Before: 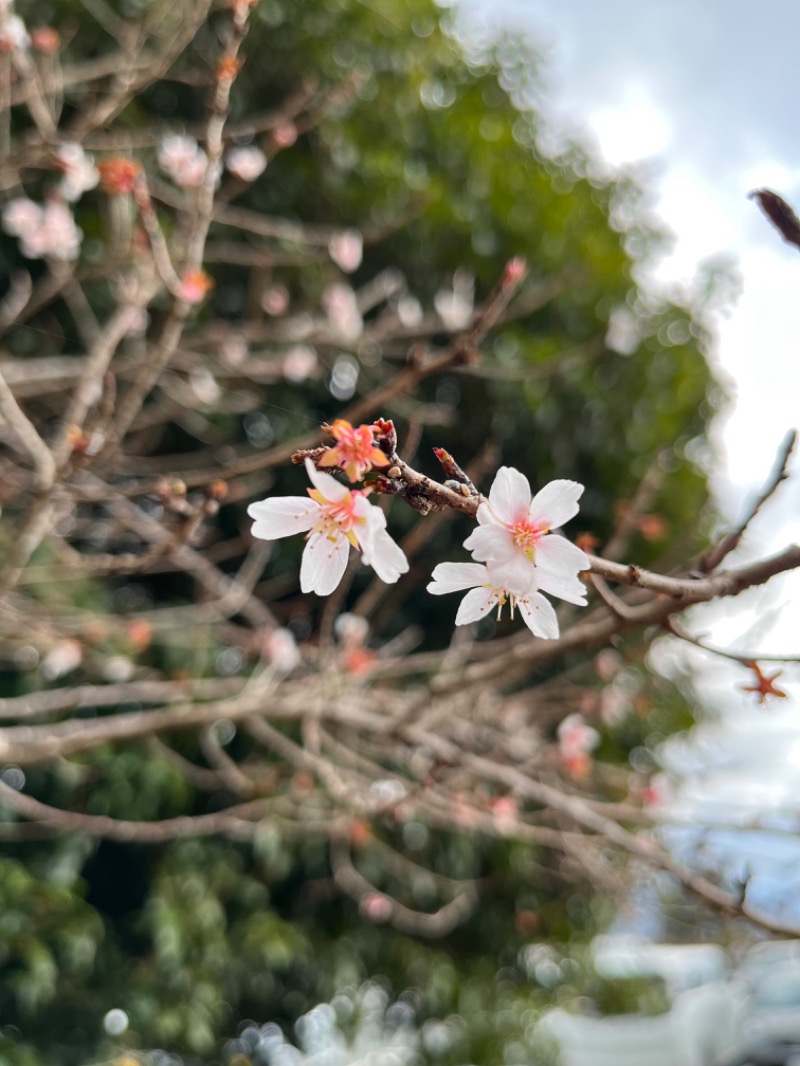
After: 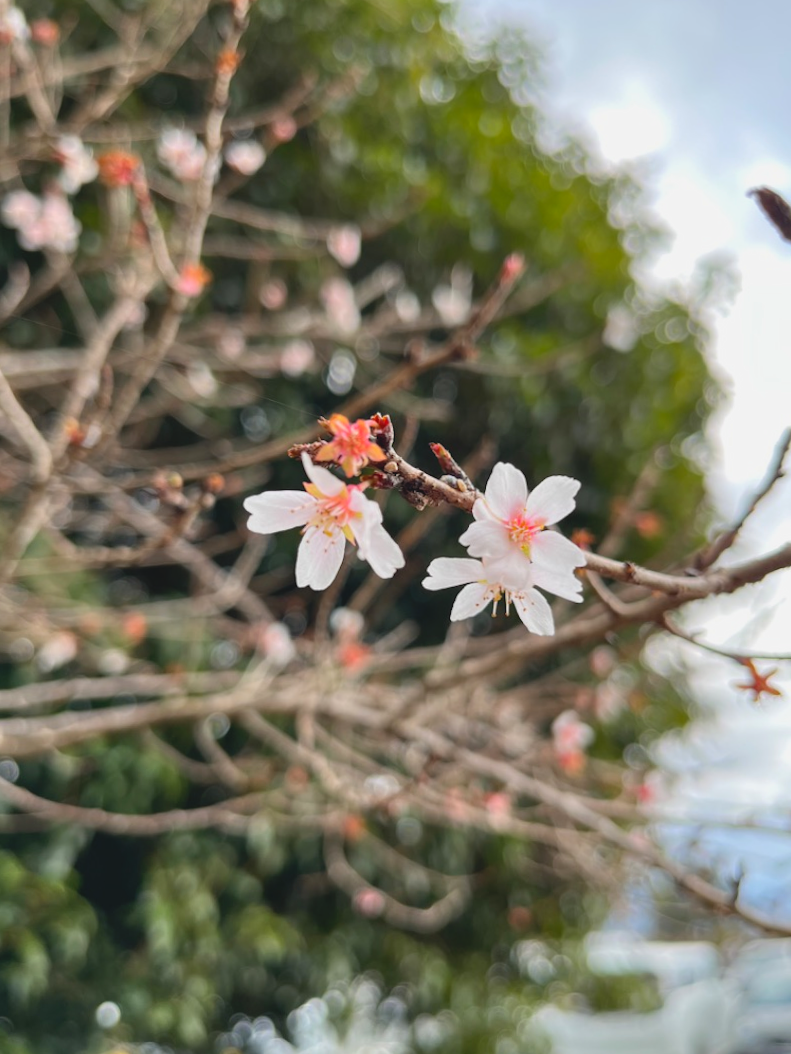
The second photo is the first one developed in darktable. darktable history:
crop and rotate: angle -0.461°
contrast brightness saturation: contrast -0.094, brightness 0.045, saturation 0.083
